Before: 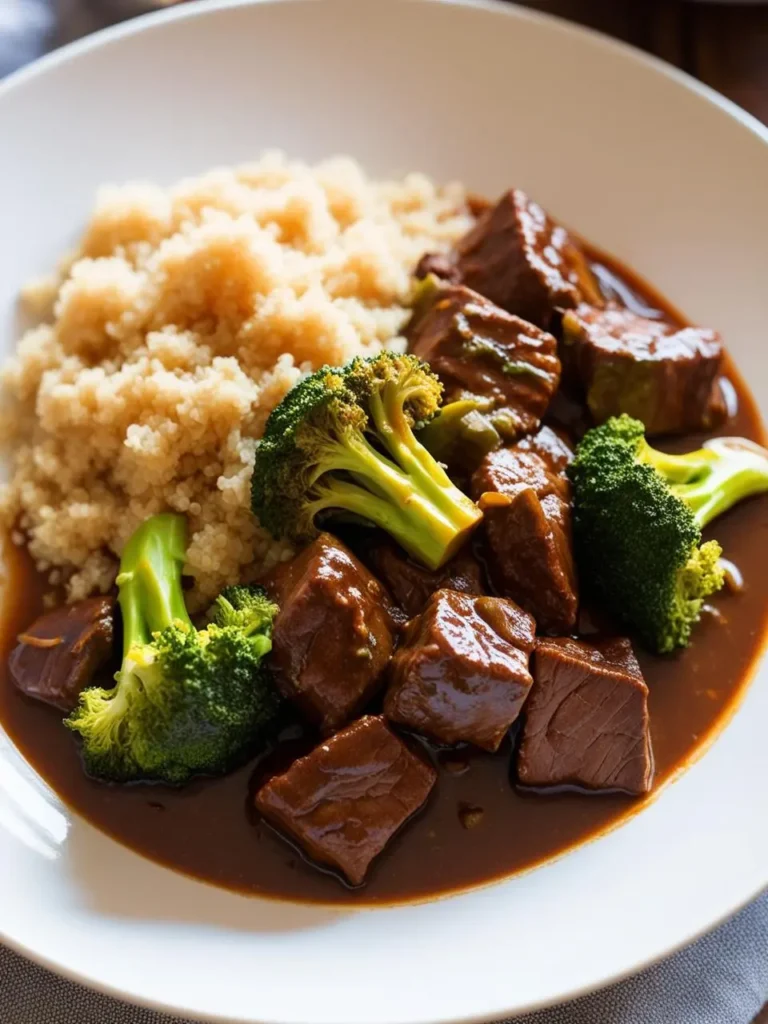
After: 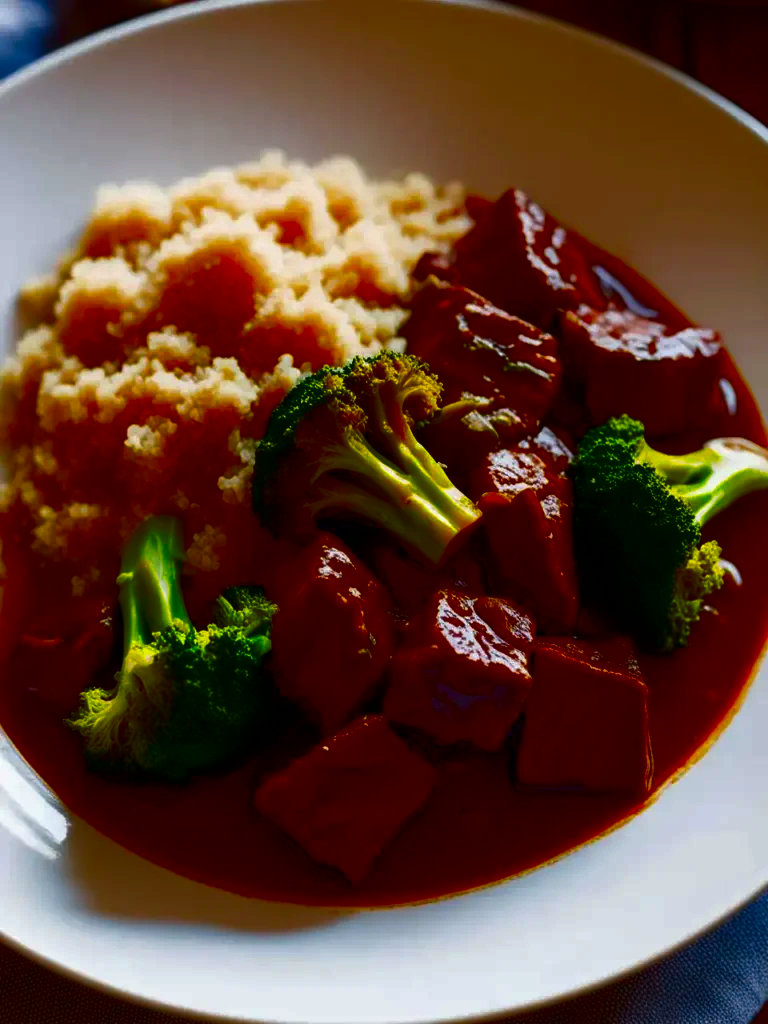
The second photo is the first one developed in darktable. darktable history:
exposure: compensate highlight preservation false
contrast brightness saturation: brightness -0.993, saturation 0.981
